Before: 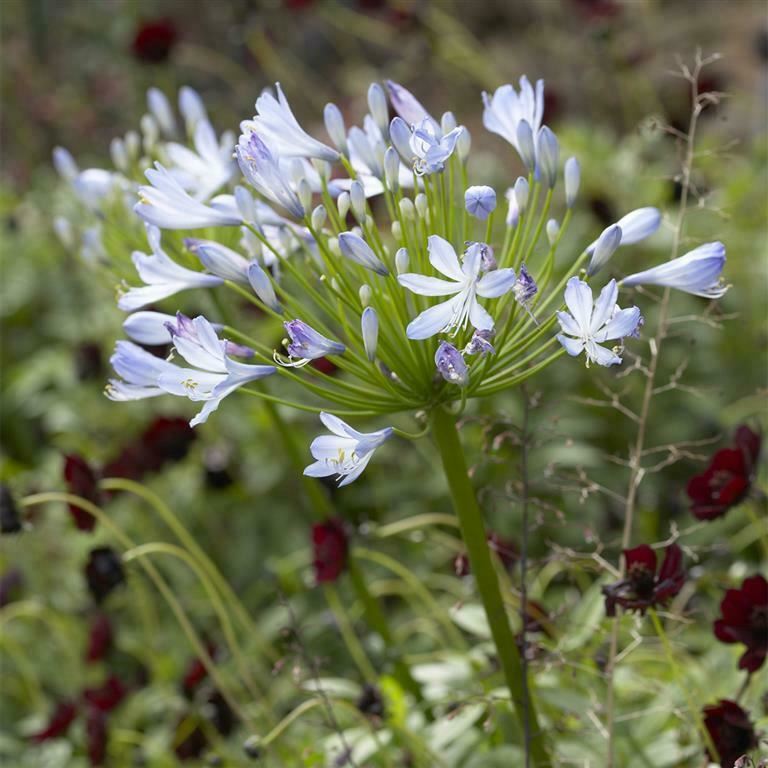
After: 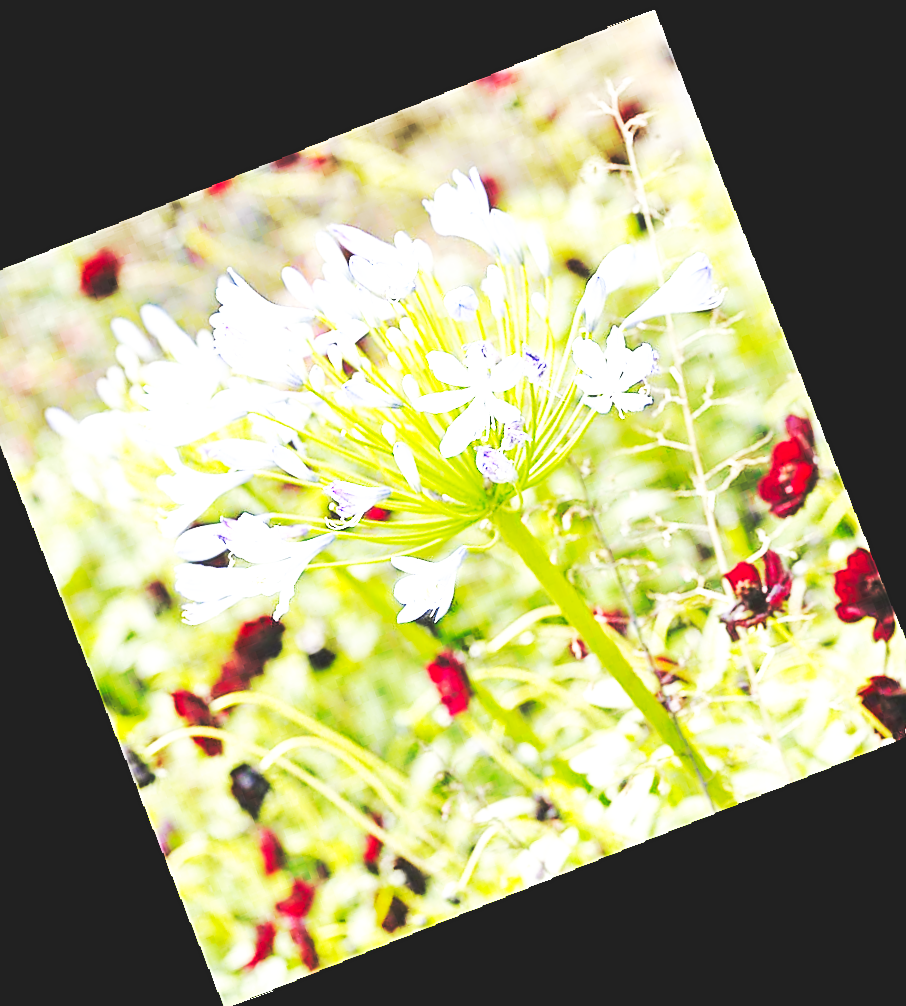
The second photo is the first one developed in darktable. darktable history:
sharpen: on, module defaults
crop and rotate: angle 19.43°, left 6.812%, right 4.125%, bottom 1.087%
rotate and perspective: rotation -2.29°, automatic cropping off
tone equalizer: -7 EV 0.15 EV, -6 EV 0.6 EV, -5 EV 1.15 EV, -4 EV 1.33 EV, -3 EV 1.15 EV, -2 EV 0.6 EV, -1 EV 0.15 EV, mask exposure compensation -0.5 EV
exposure: black level correction 0, exposure 1.2 EV, compensate highlight preservation false
base curve: curves: ch0 [(0, 0.015) (0.085, 0.116) (0.134, 0.298) (0.19, 0.545) (0.296, 0.764) (0.599, 0.982) (1, 1)], preserve colors none
